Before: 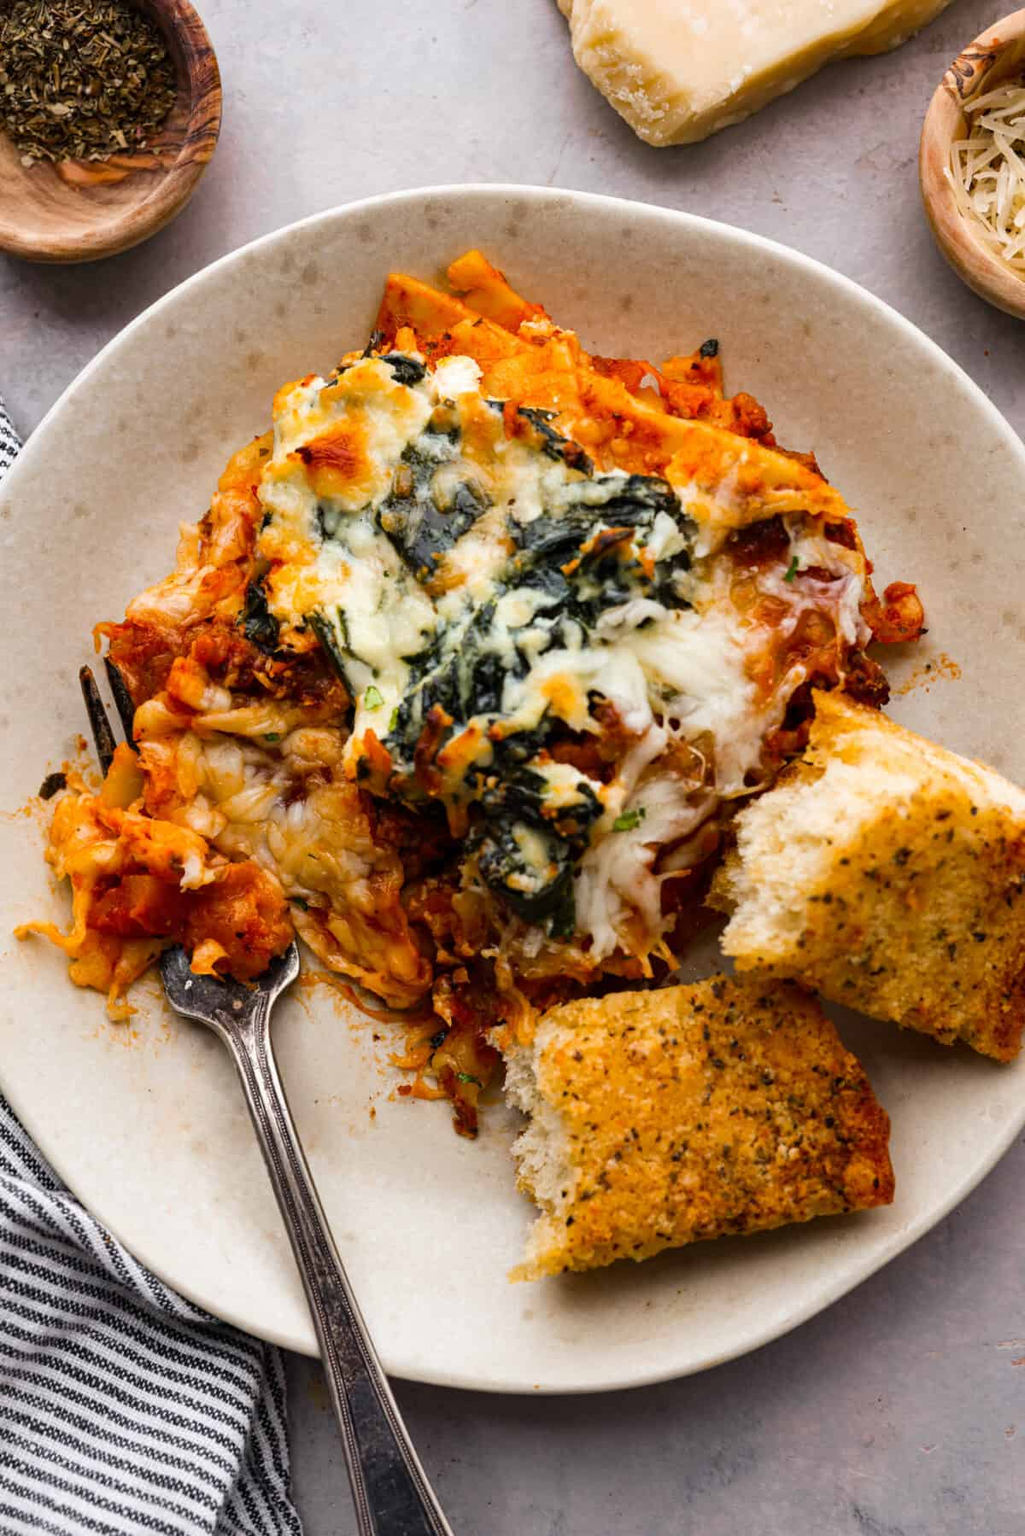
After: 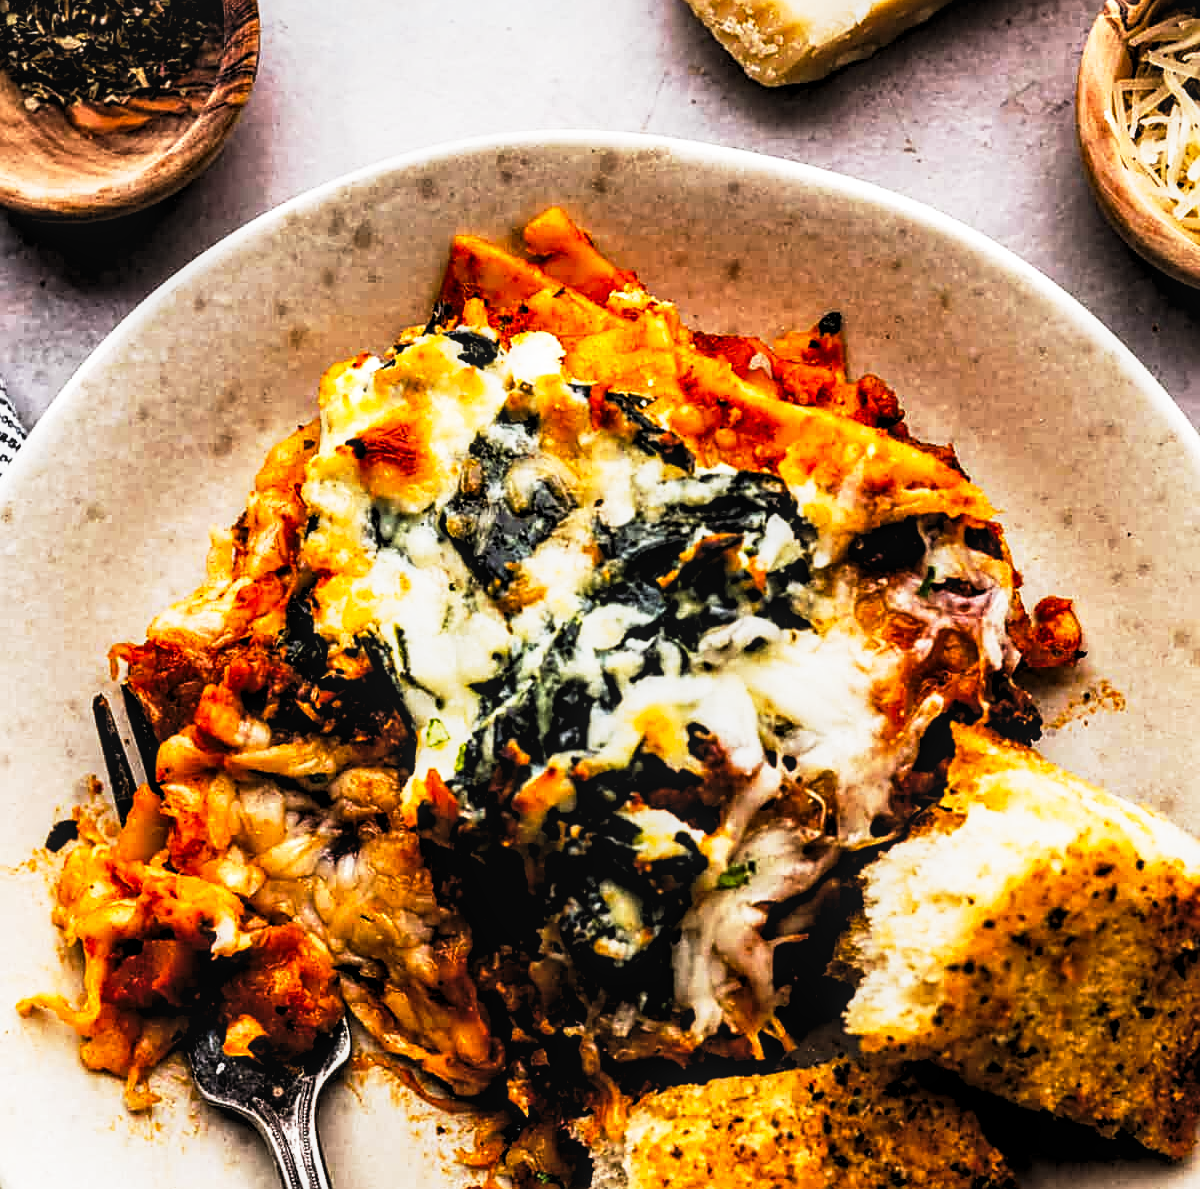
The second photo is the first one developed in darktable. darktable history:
tone curve: curves: ch0 [(0, 0) (0.074, 0.04) (0.157, 0.1) (0.472, 0.515) (0.635, 0.731) (0.768, 0.878) (0.899, 0.969) (1, 1)]; ch1 [(0, 0) (0.08, 0.08) (0.3, 0.3) (0.5, 0.5) (0.539, 0.558) (0.586, 0.658) (0.69, 0.787) (0.92, 0.92) (1, 1)]; ch2 [(0, 0) (0.08, 0.08) (0.3, 0.3) (0.5, 0.5) (0.543, 0.597) (0.597, 0.679) (0.92, 0.92) (1, 1)], preserve colors none
base curve: curves: ch0 [(0, 0) (0.257, 0.25) (0.482, 0.586) (0.757, 0.871) (1, 1)], preserve colors none
crop and rotate: top 4.789%, bottom 29.074%
local contrast: on, module defaults
levels: levels [0.116, 0.574, 1]
sharpen: on, module defaults
